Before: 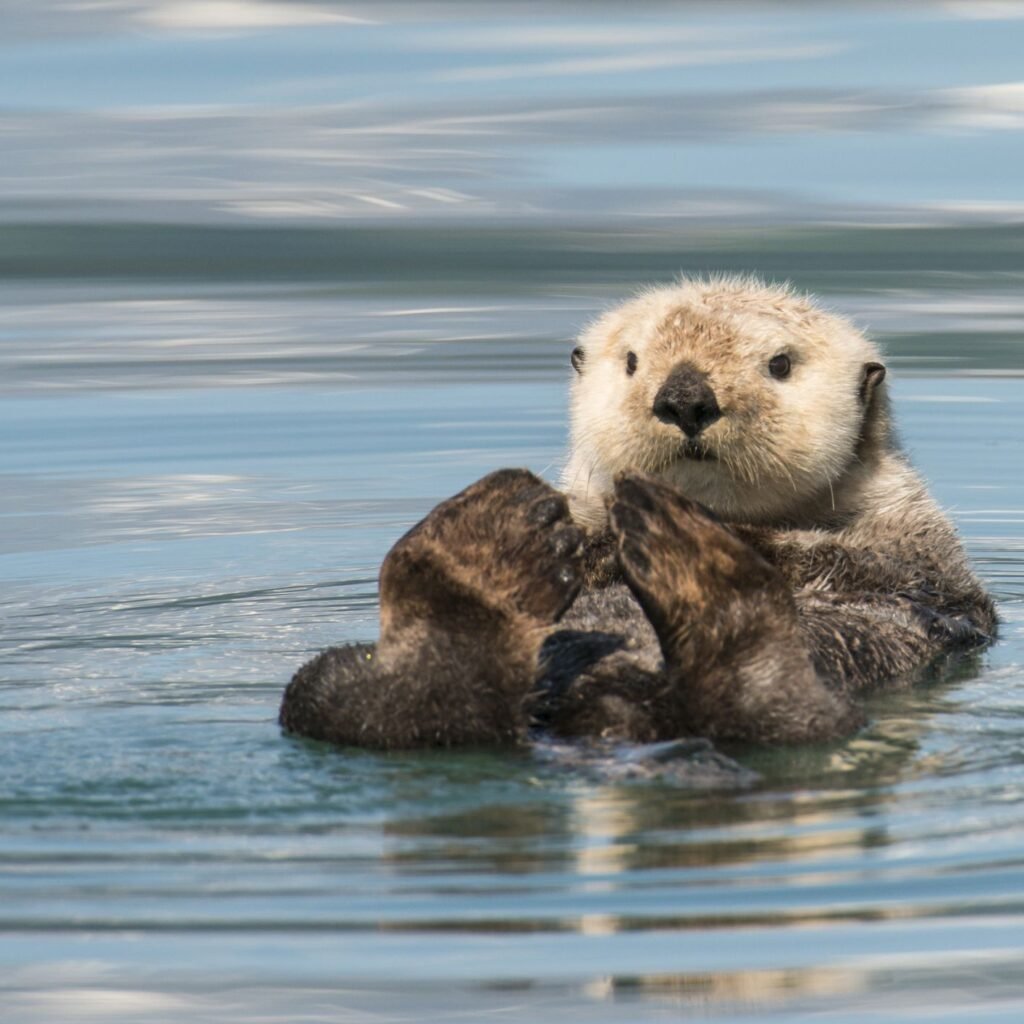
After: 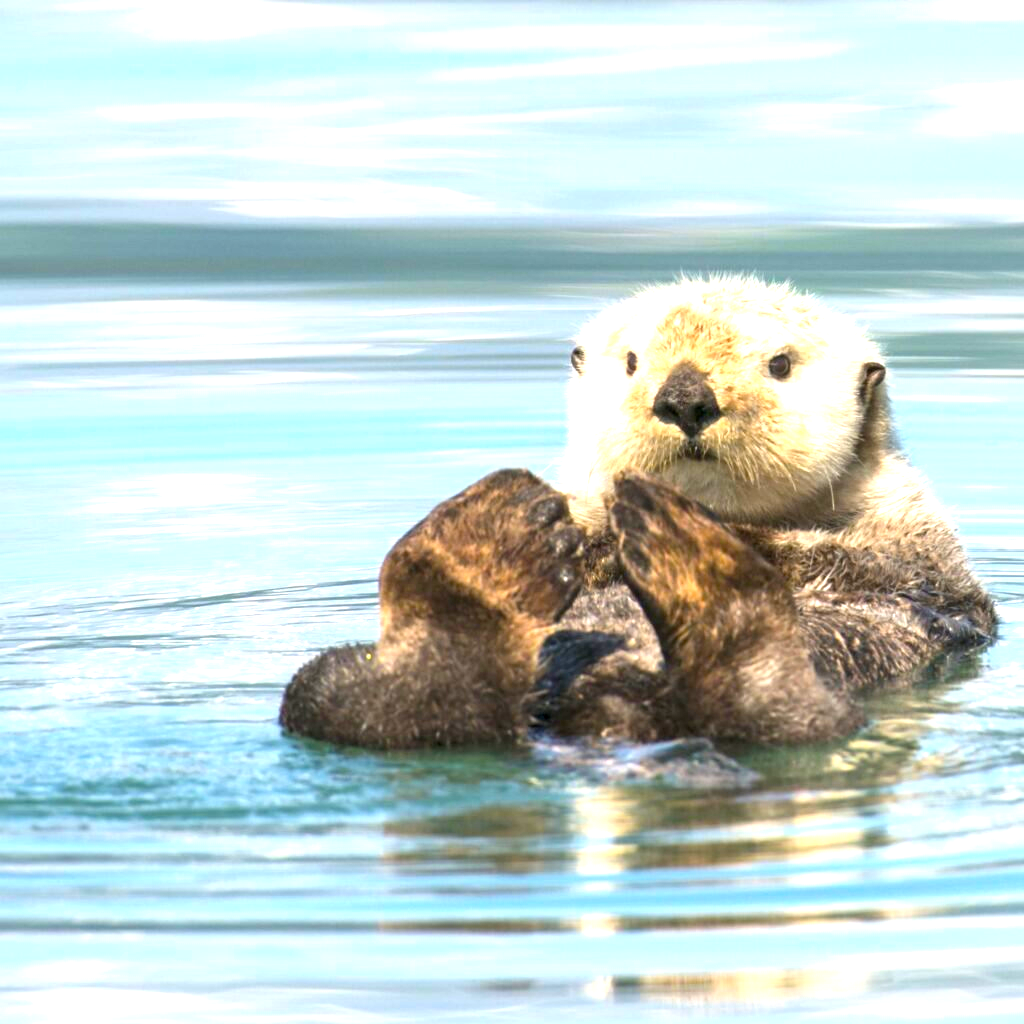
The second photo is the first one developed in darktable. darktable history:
exposure: black level correction 0.001, exposure 1.398 EV, compensate exposure bias true, compensate highlight preservation false
color balance rgb: perceptual saturation grading › global saturation 30%, global vibrance 20%
